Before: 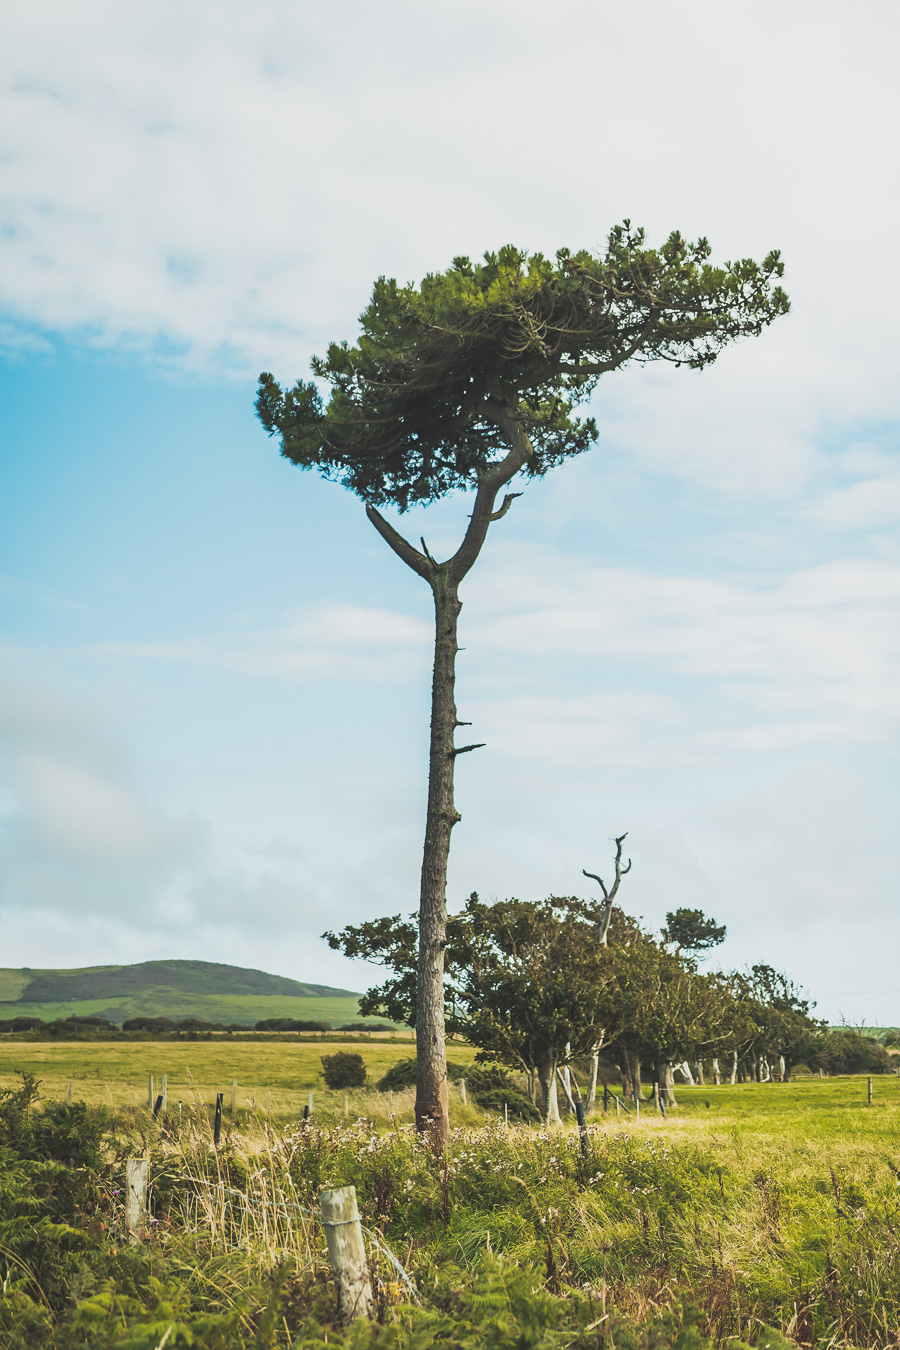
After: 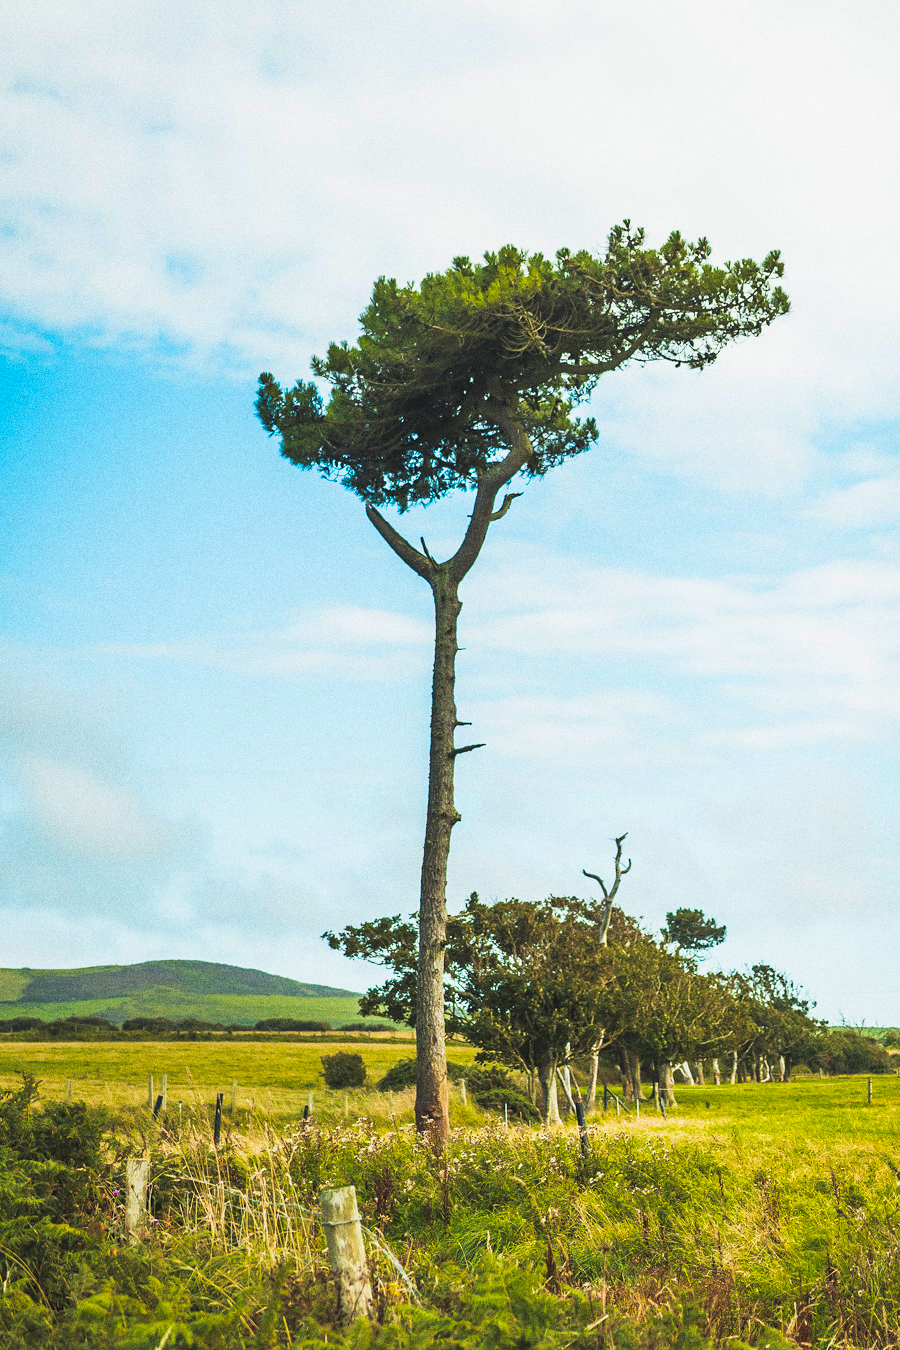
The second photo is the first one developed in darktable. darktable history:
rgb levels: levels [[0.013, 0.434, 0.89], [0, 0.5, 1], [0, 0.5, 1]]
contrast brightness saturation: brightness -0.02, saturation 0.35
velvia: on, module defaults
grain: coarseness 0.09 ISO, strength 40%
